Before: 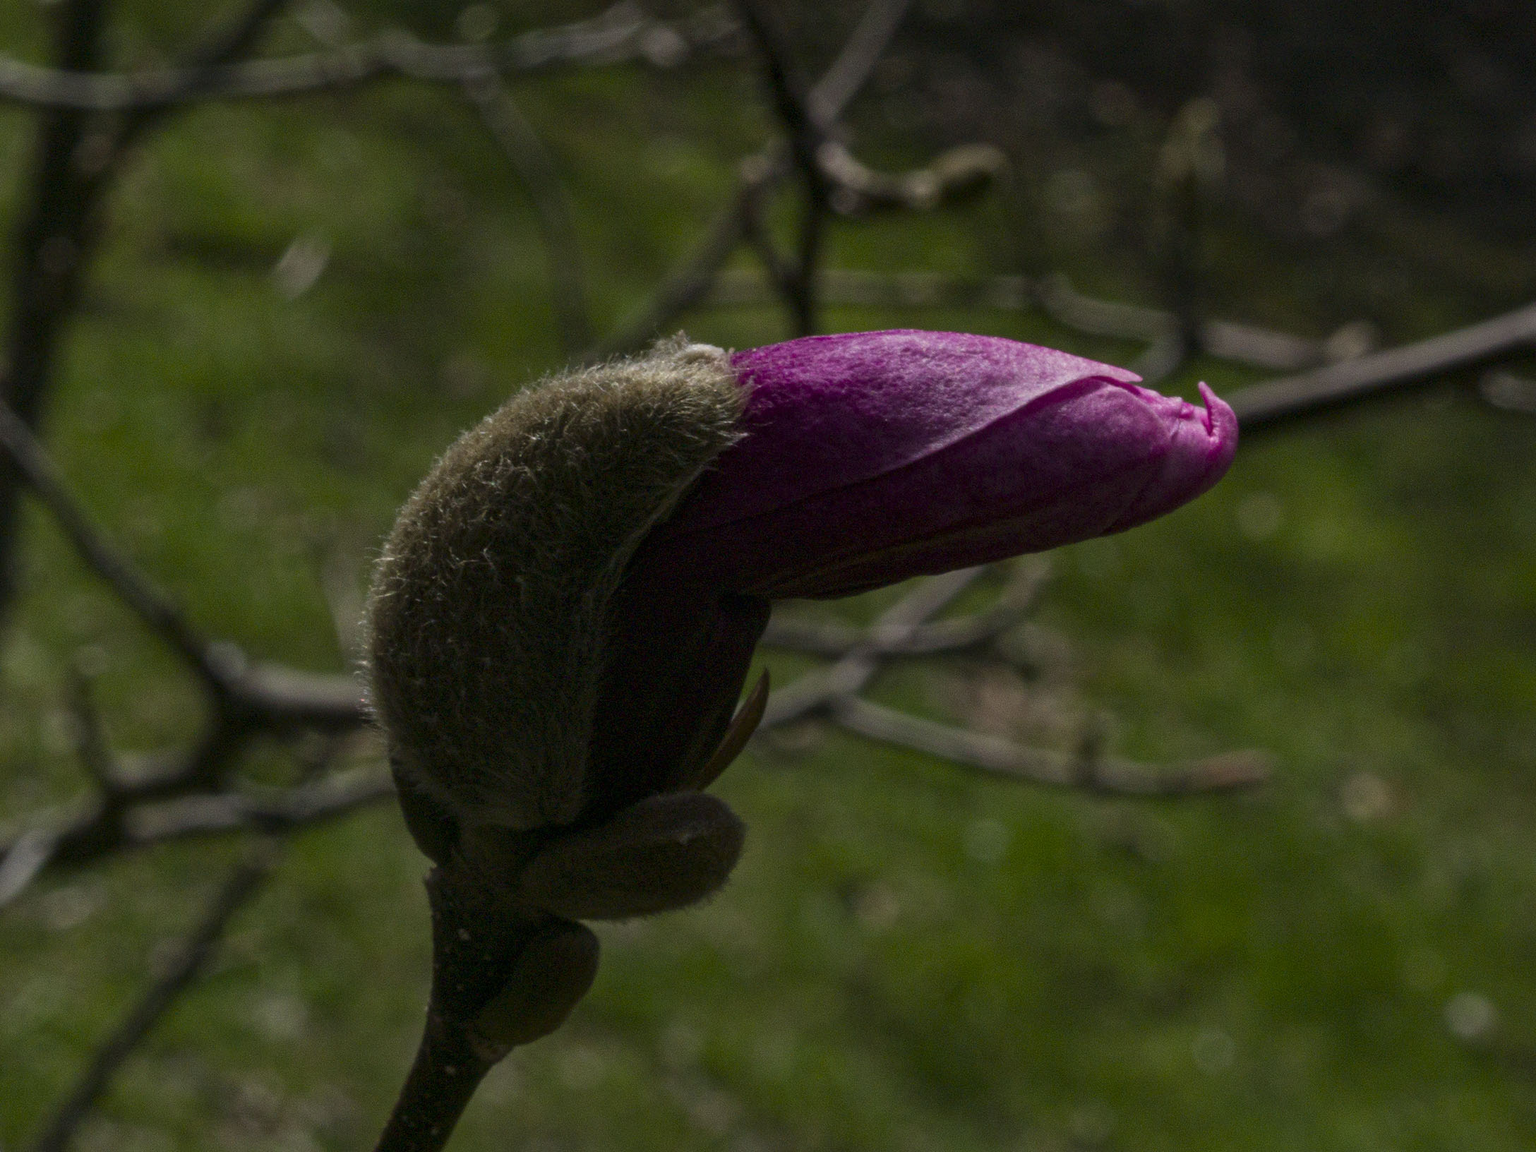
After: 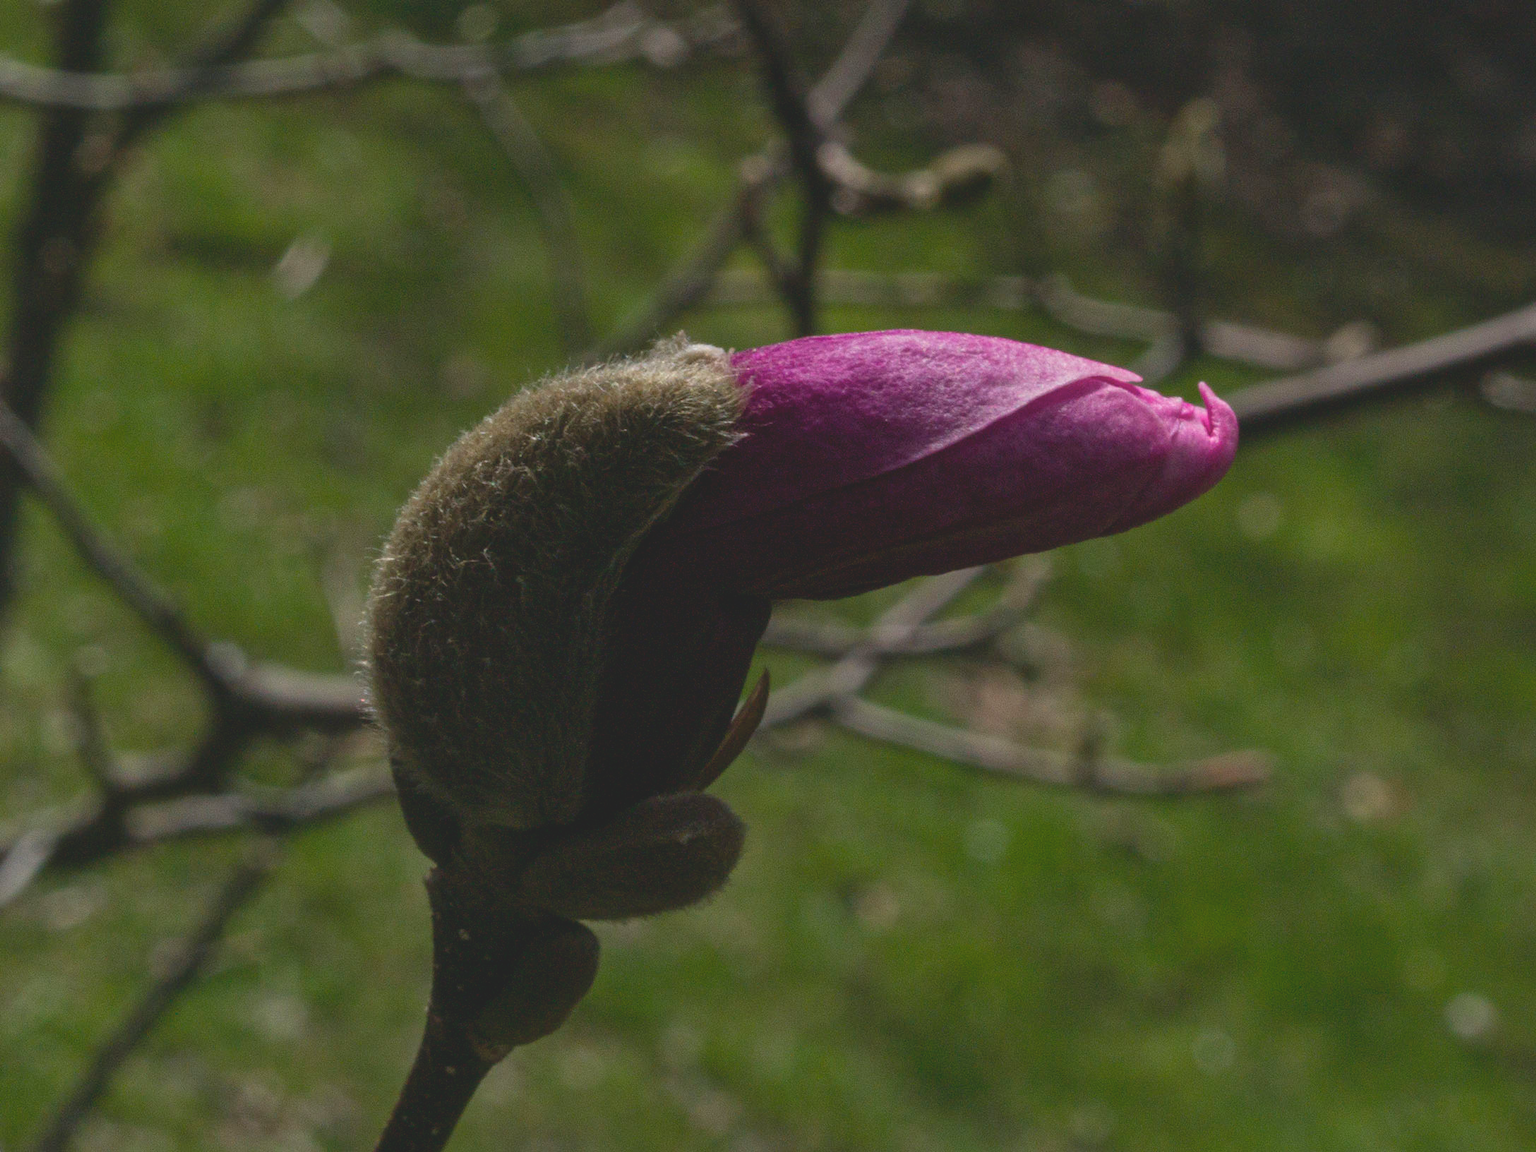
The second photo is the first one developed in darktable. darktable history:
tone curve: curves: ch0 [(0, 0.137) (1, 1)], color space Lab, independent channels, preserve colors none
